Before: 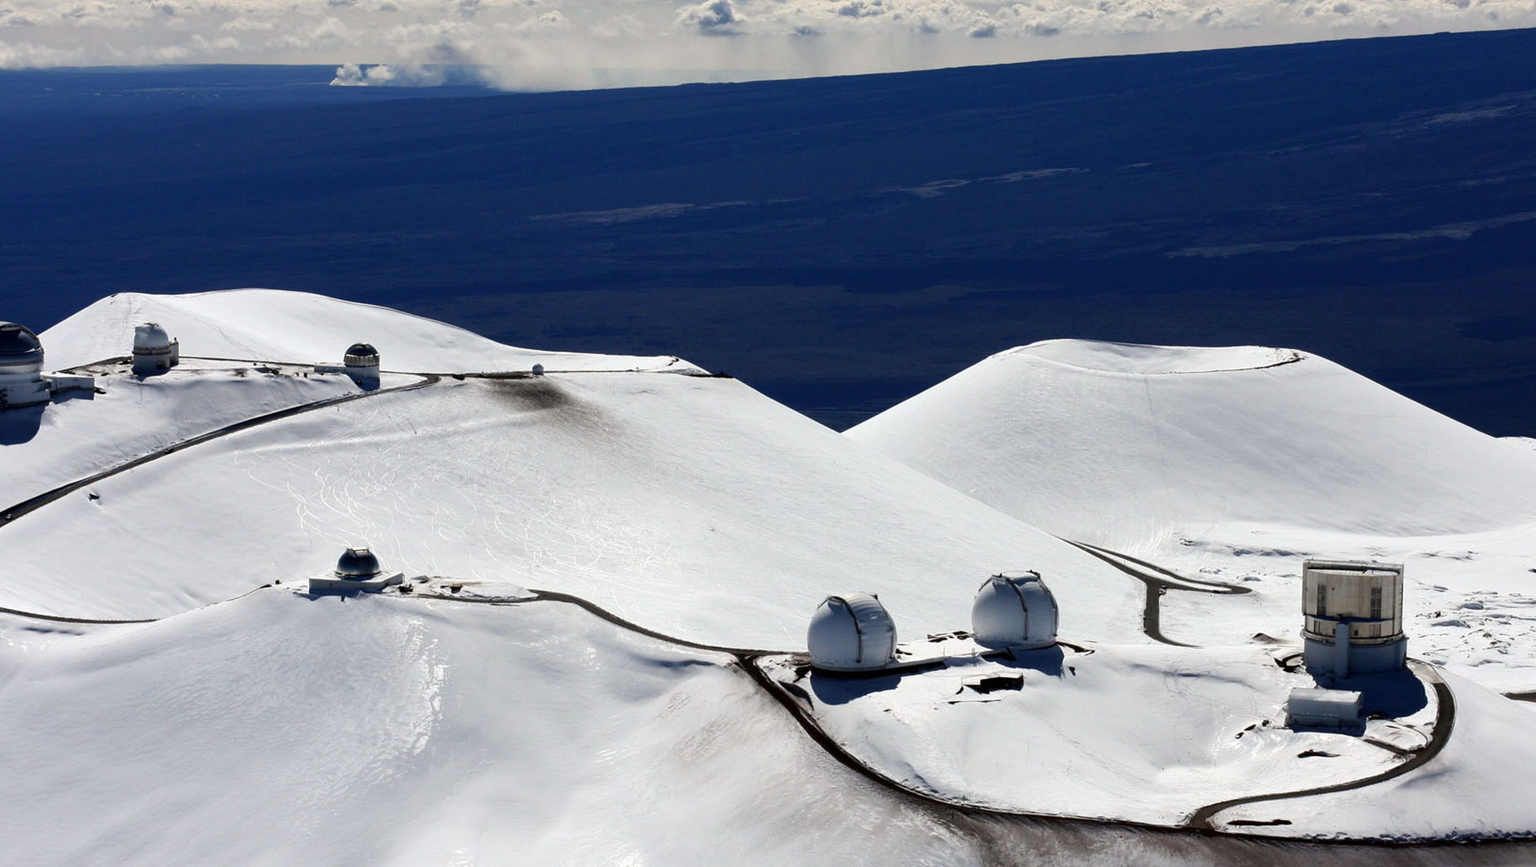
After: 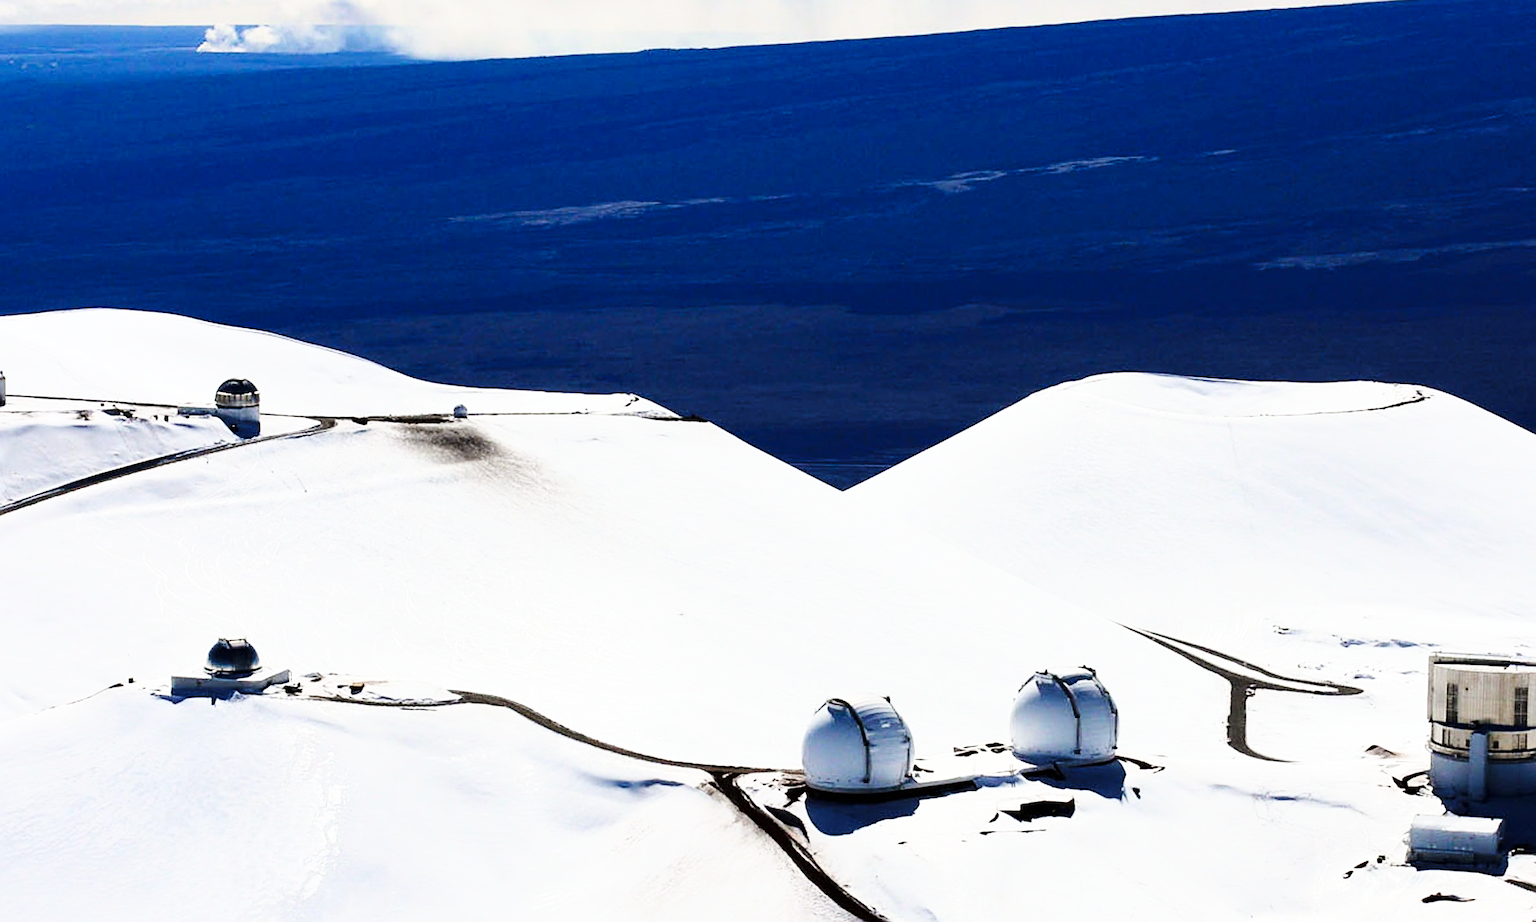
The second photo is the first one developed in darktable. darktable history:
crop: left 11.372%, top 5.173%, right 9.59%, bottom 10.71%
base curve: curves: ch0 [(0, 0) (0.028, 0.03) (0.121, 0.232) (0.46, 0.748) (0.859, 0.968) (1, 1)], preserve colors none
tone curve: curves: ch0 [(0, 0) (0.051, 0.047) (0.102, 0.099) (0.258, 0.29) (0.442, 0.527) (0.695, 0.804) (0.88, 0.952) (1, 1)]; ch1 [(0, 0) (0.339, 0.298) (0.402, 0.363) (0.444, 0.415) (0.485, 0.469) (0.494, 0.493) (0.504, 0.501) (0.525, 0.534) (0.555, 0.593) (0.594, 0.648) (1, 1)]; ch2 [(0, 0) (0.48, 0.48) (0.504, 0.5) (0.535, 0.557) (0.581, 0.623) (0.649, 0.683) (0.824, 0.815) (1, 1)], color space Lab, linked channels, preserve colors none
sharpen: amount 0.498
